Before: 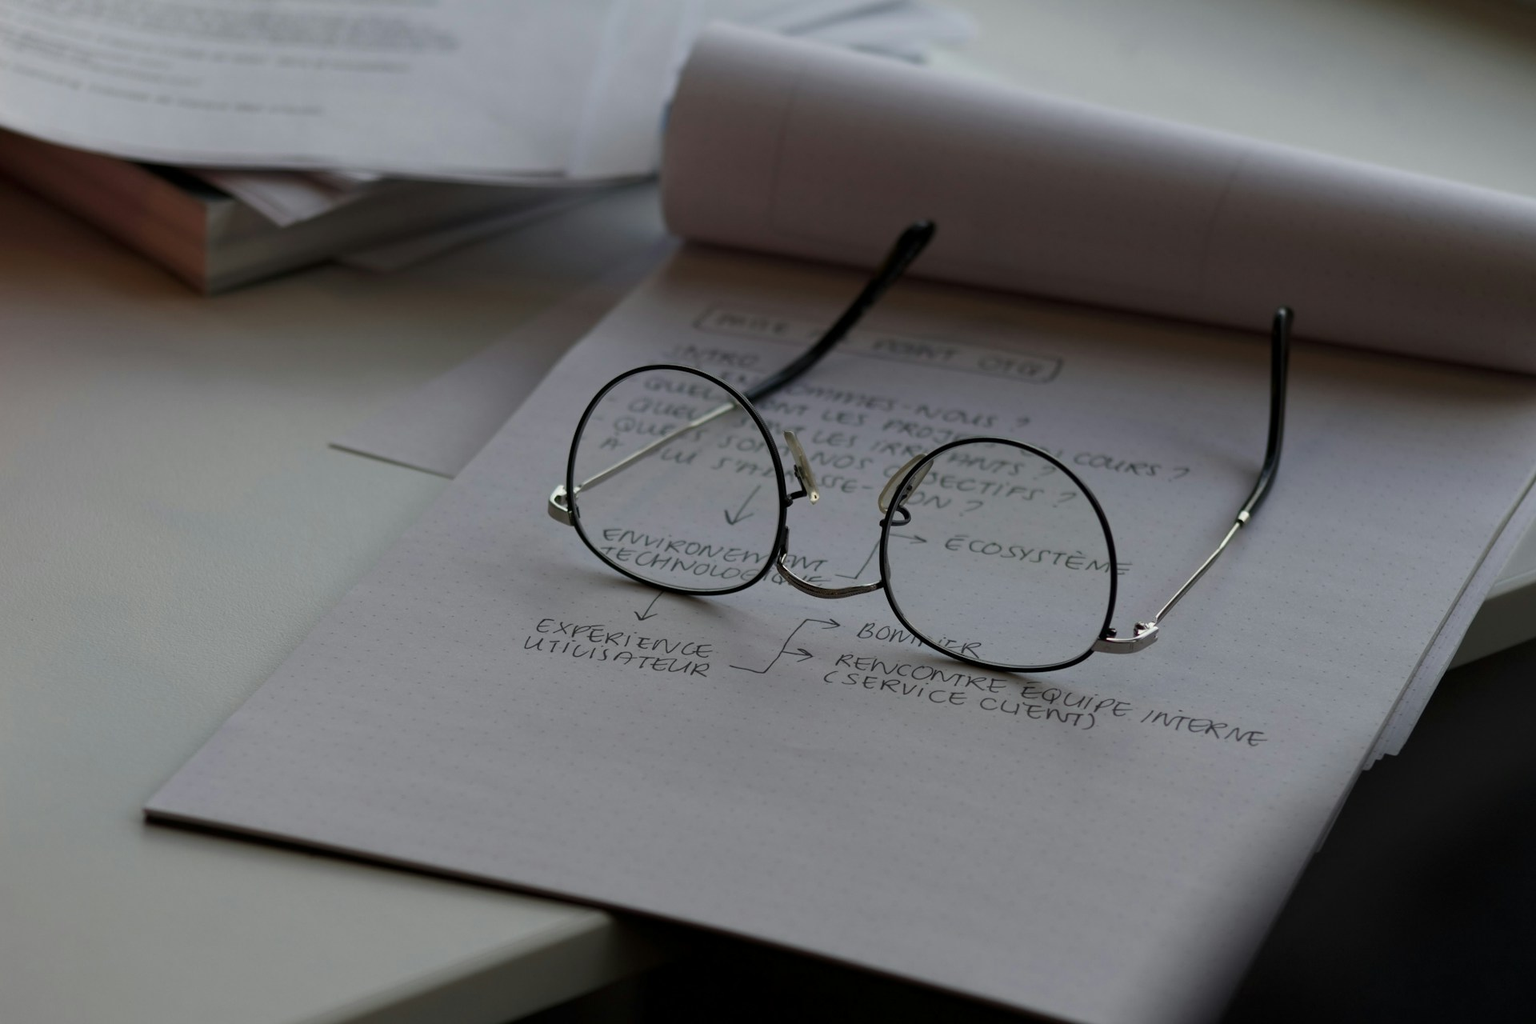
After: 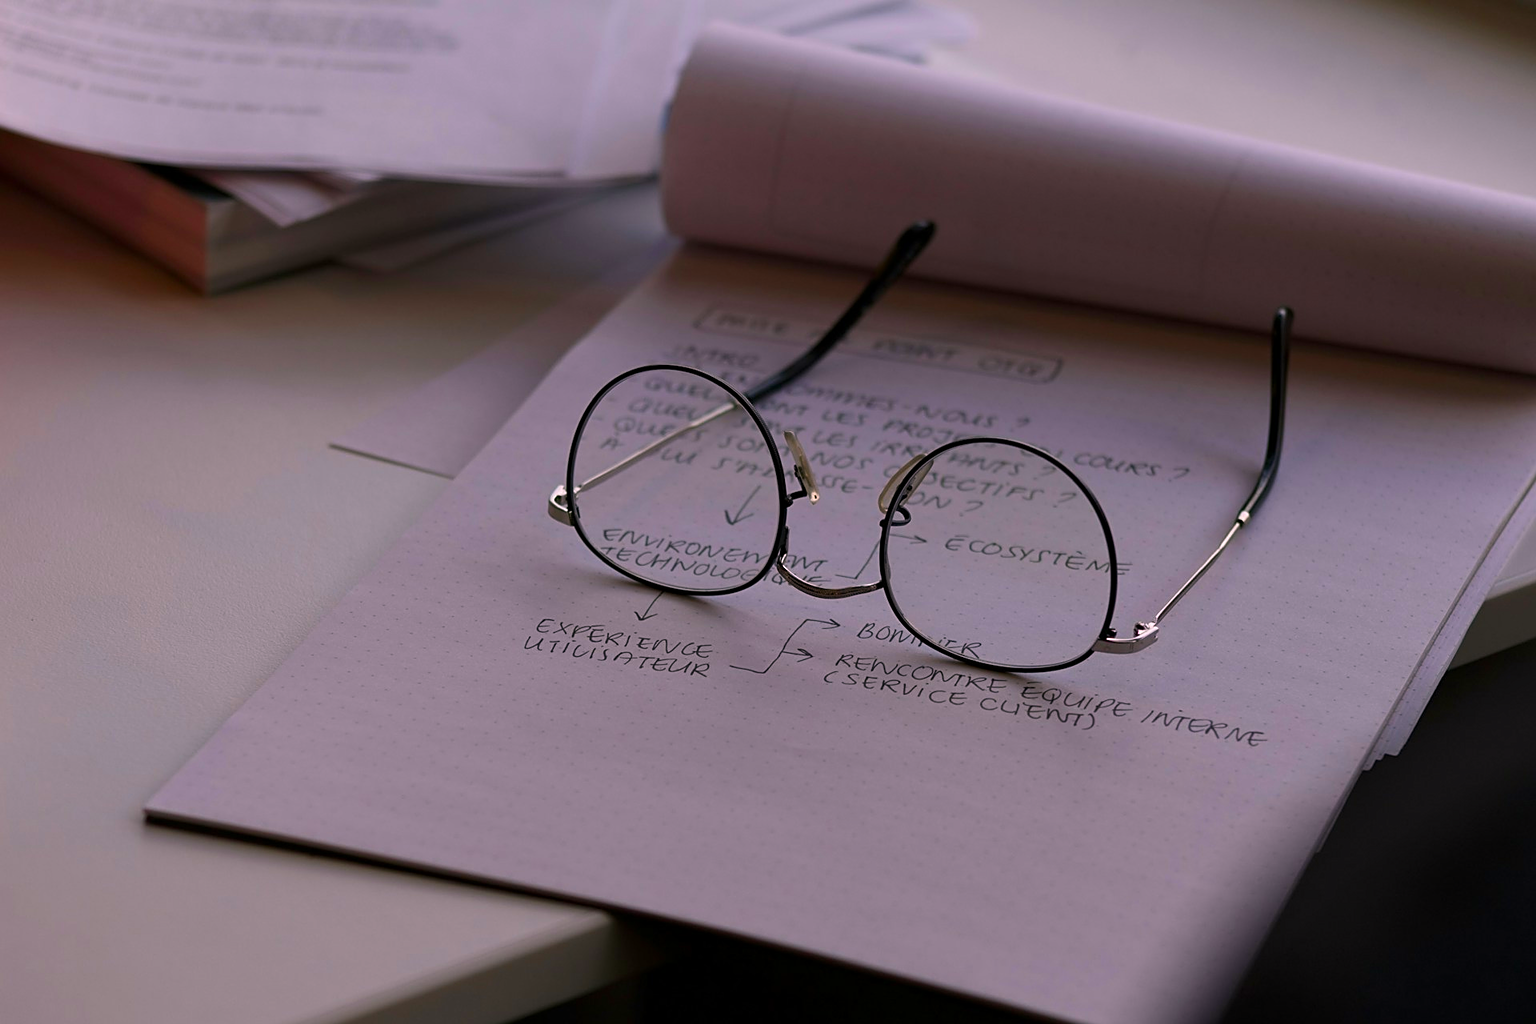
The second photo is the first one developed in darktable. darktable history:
sharpen: on, module defaults
color correction: highlights a* 11.59, highlights b* -3.7, saturation 1.5
